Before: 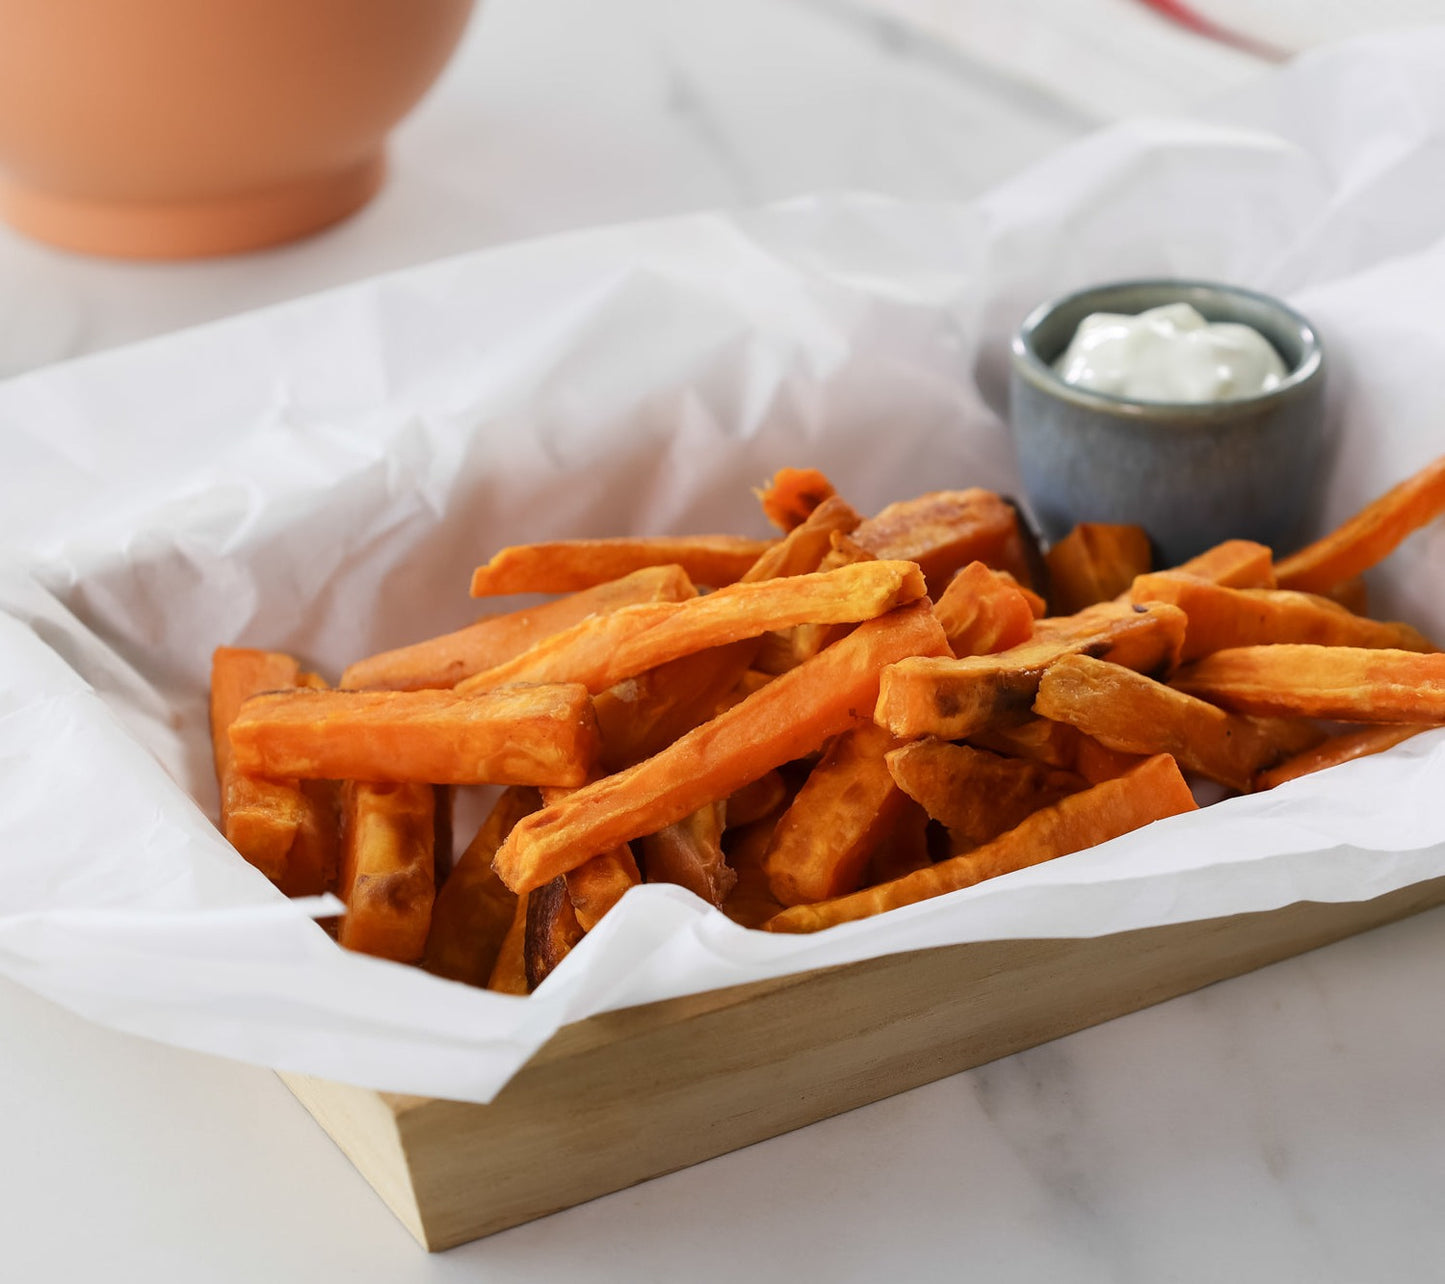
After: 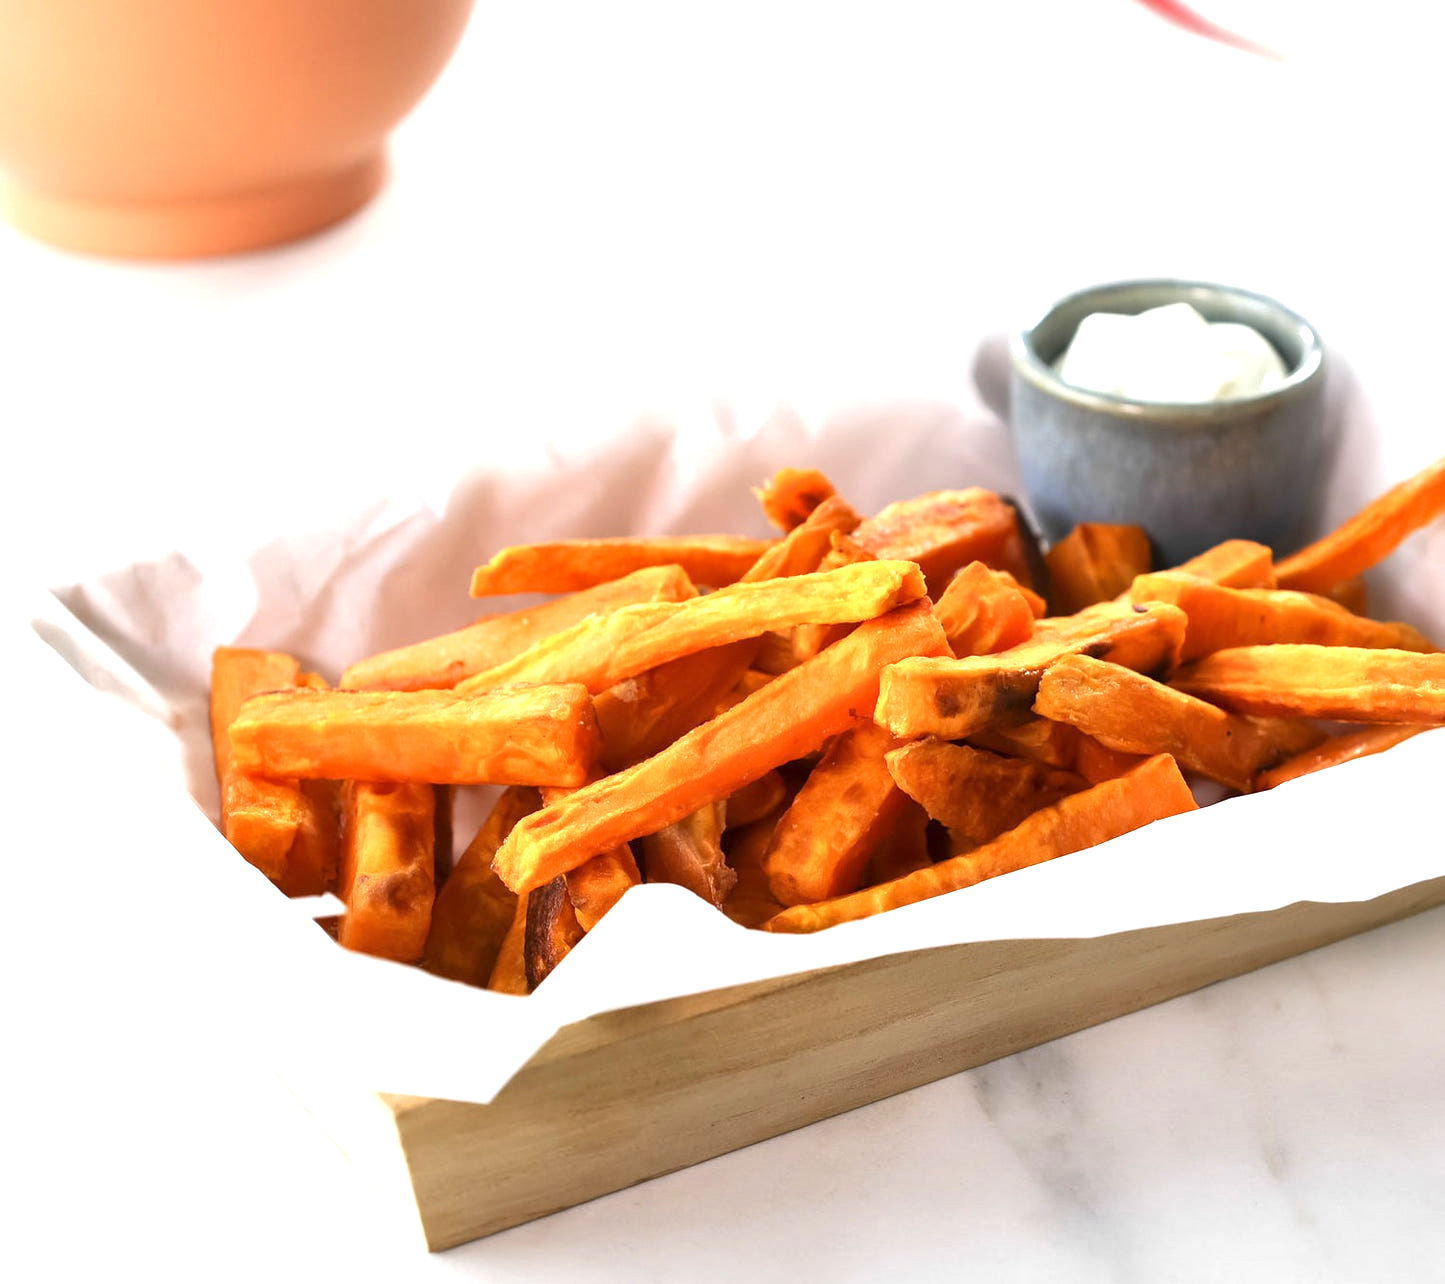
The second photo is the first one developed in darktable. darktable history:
local contrast: mode bilateral grid, contrast 20, coarseness 50, detail 120%, midtone range 0.2
exposure: black level correction 0, exposure 1.102 EV, compensate highlight preservation false
